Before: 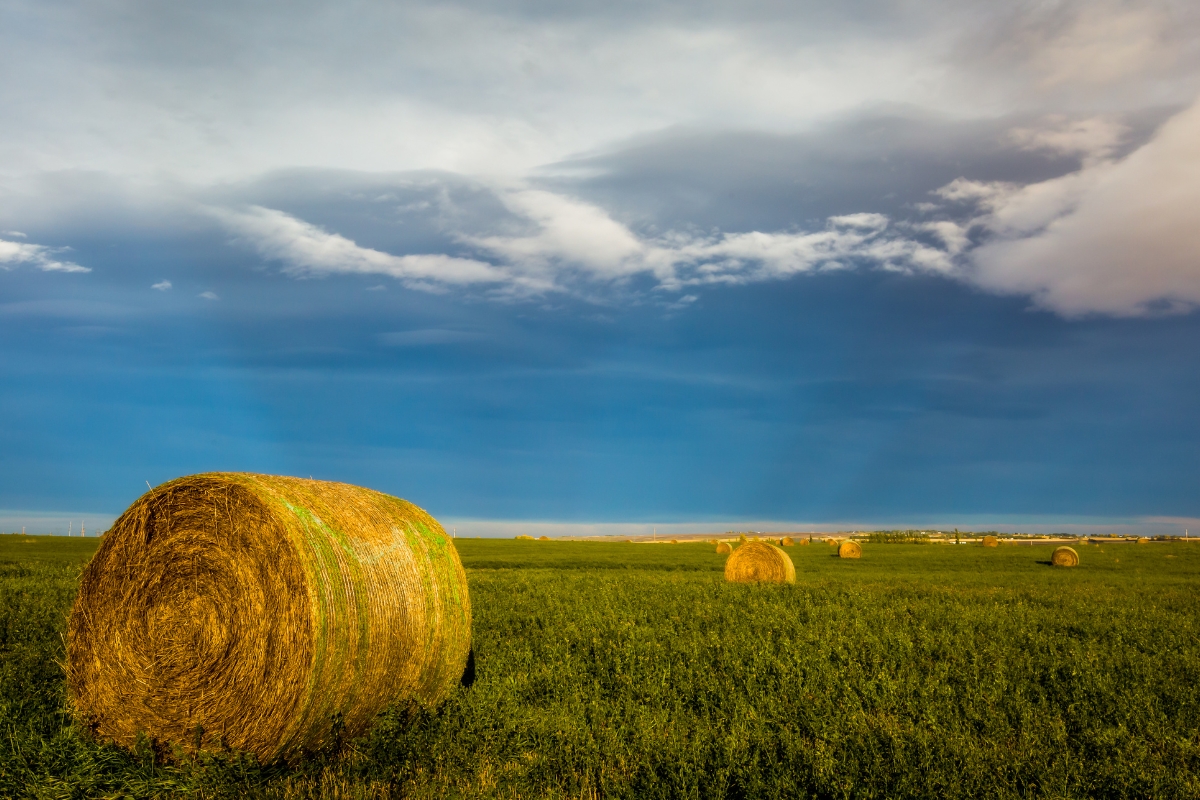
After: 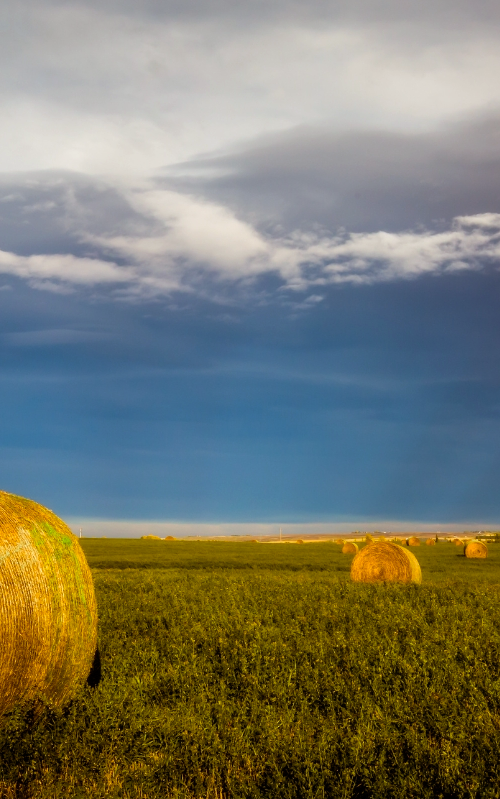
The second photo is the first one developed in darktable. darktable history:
rgb levels: mode RGB, independent channels, levels [[0, 0.5, 1], [0, 0.521, 1], [0, 0.536, 1]]
crop: left 31.229%, right 27.105%
